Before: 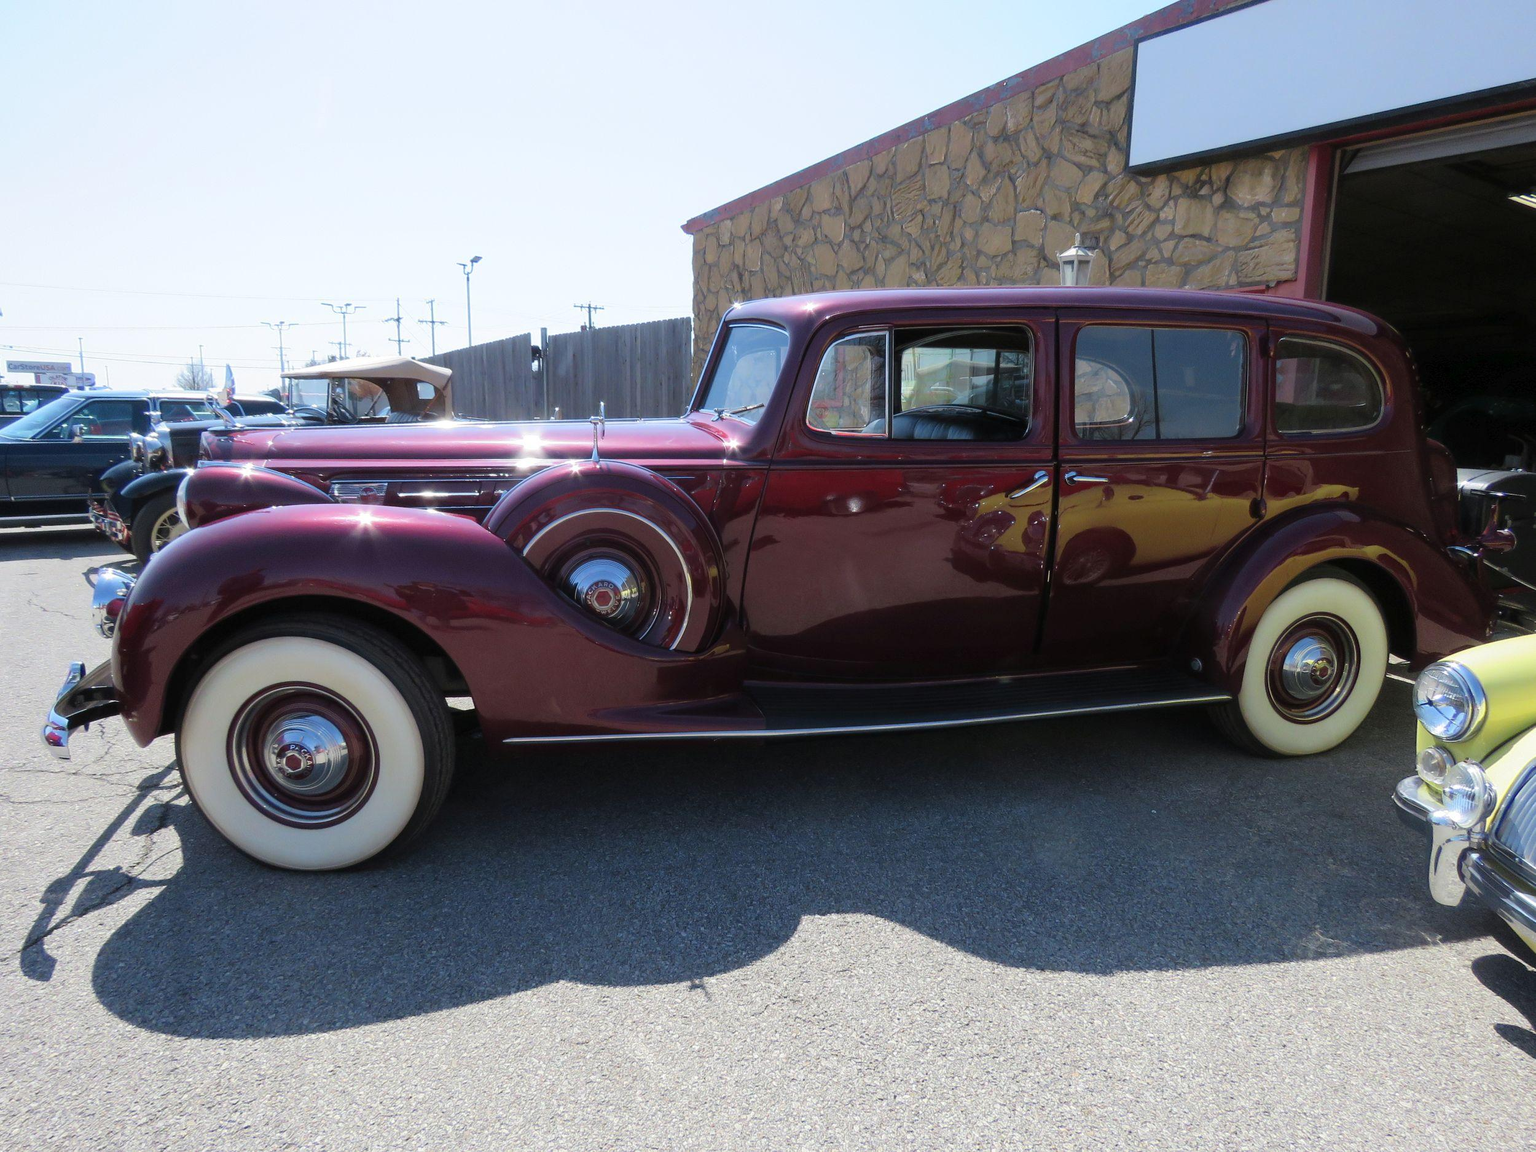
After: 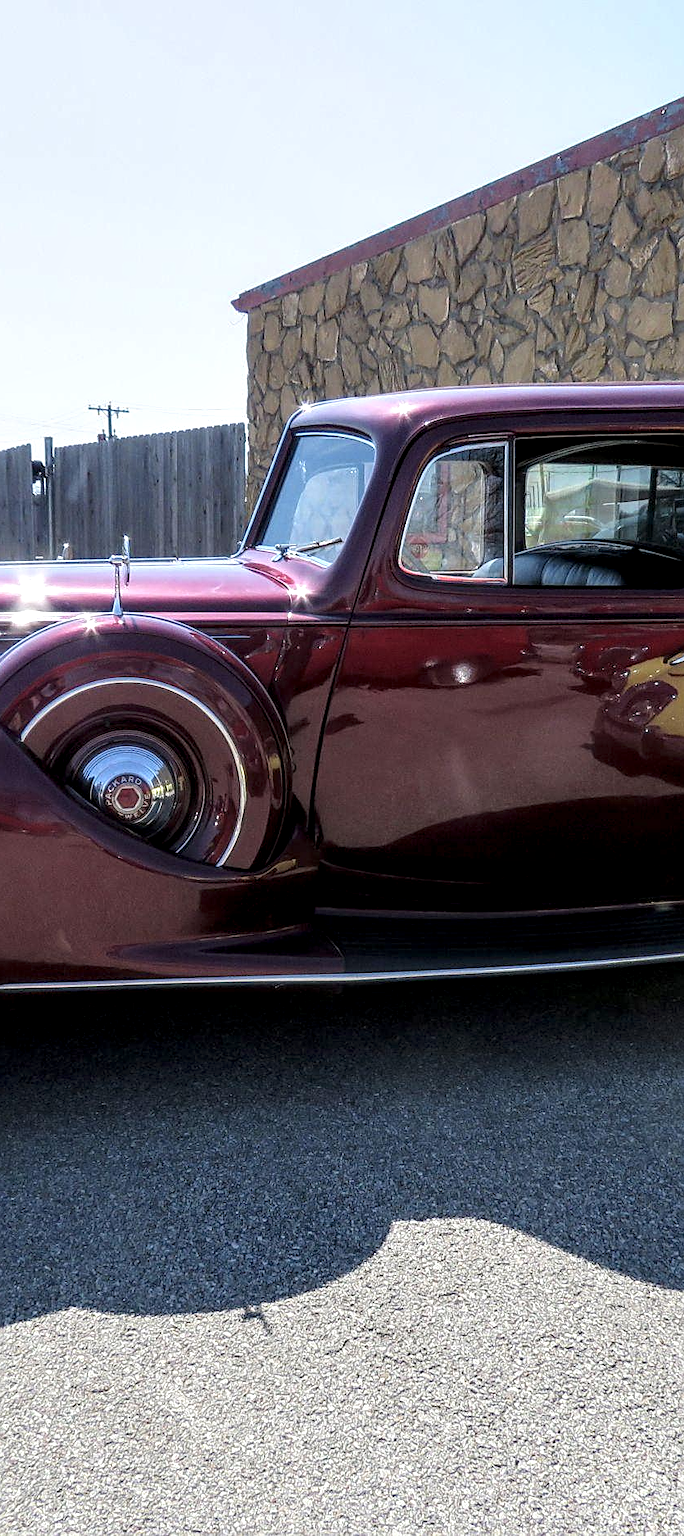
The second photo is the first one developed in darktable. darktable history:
sharpen: amount 0.499
crop: left 33.076%, right 33.52%
local contrast: highlights 4%, shadows 4%, detail 182%
